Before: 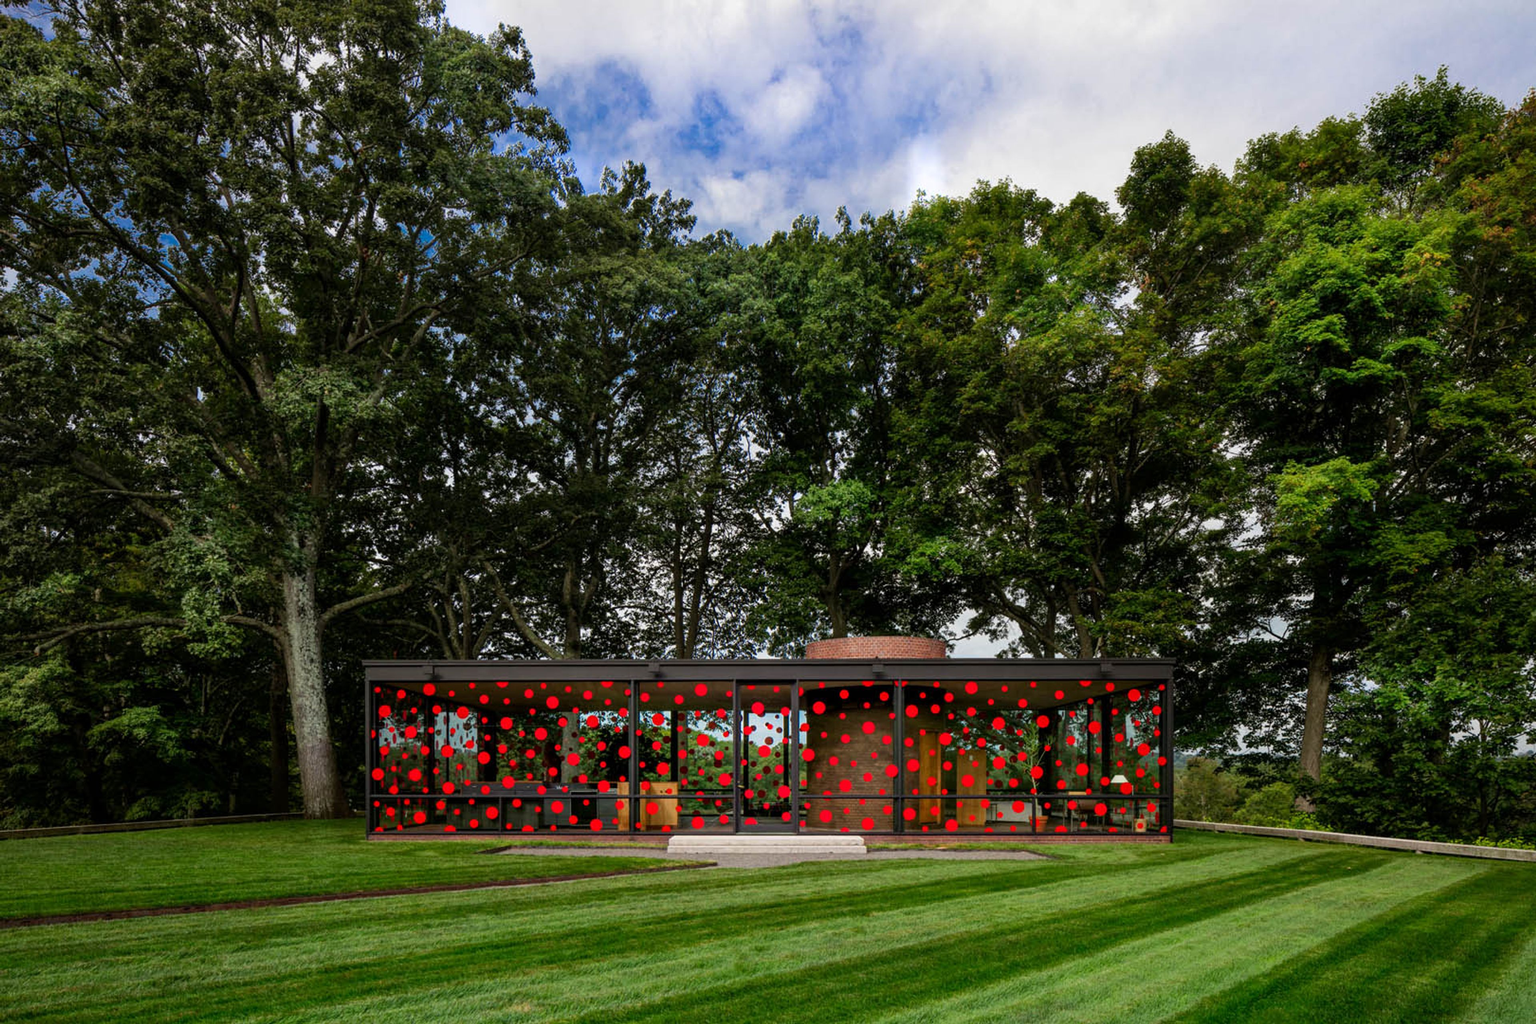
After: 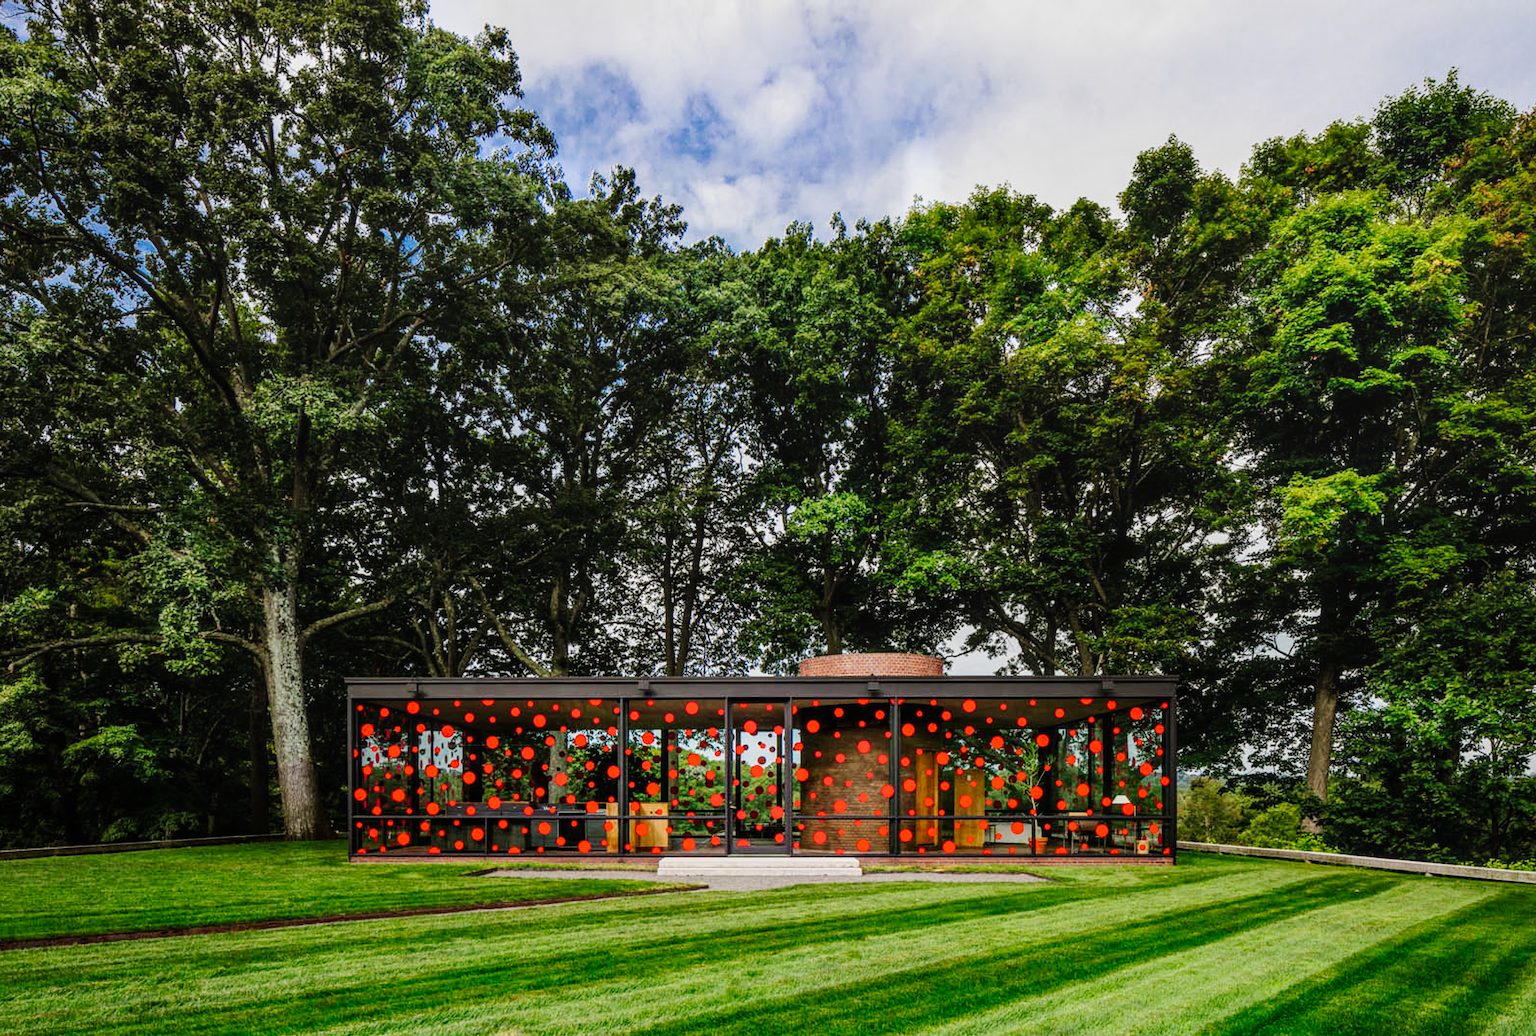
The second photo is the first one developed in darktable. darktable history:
crop and rotate: left 1.756%, right 0.757%, bottom 1.306%
local contrast: on, module defaults
sharpen: radius 1.224, amount 0.298, threshold 0.162
tone curve: curves: ch0 [(0, 0.026) (0.104, 0.1) (0.233, 0.262) (0.398, 0.507) (0.498, 0.621) (0.65, 0.757) (0.835, 0.883) (1, 0.961)]; ch1 [(0, 0) (0.346, 0.307) (0.408, 0.369) (0.453, 0.457) (0.482, 0.476) (0.502, 0.498) (0.521, 0.503) (0.553, 0.554) (0.638, 0.646) (0.693, 0.727) (1, 1)]; ch2 [(0, 0) (0.366, 0.337) (0.434, 0.46) (0.485, 0.494) (0.5, 0.494) (0.511, 0.508) (0.537, 0.55) (0.579, 0.599) (0.663, 0.67) (1, 1)], preserve colors none
